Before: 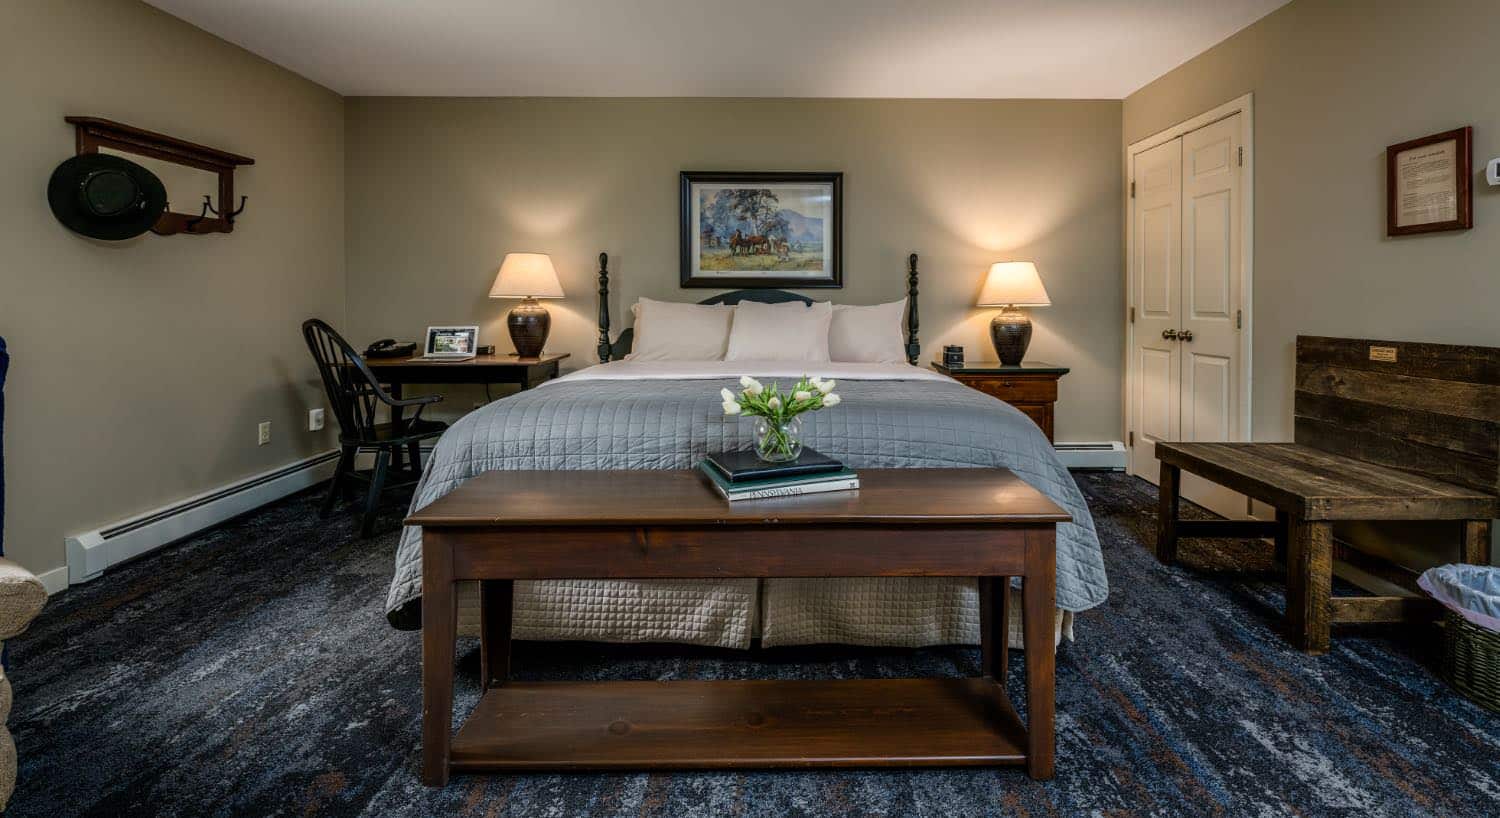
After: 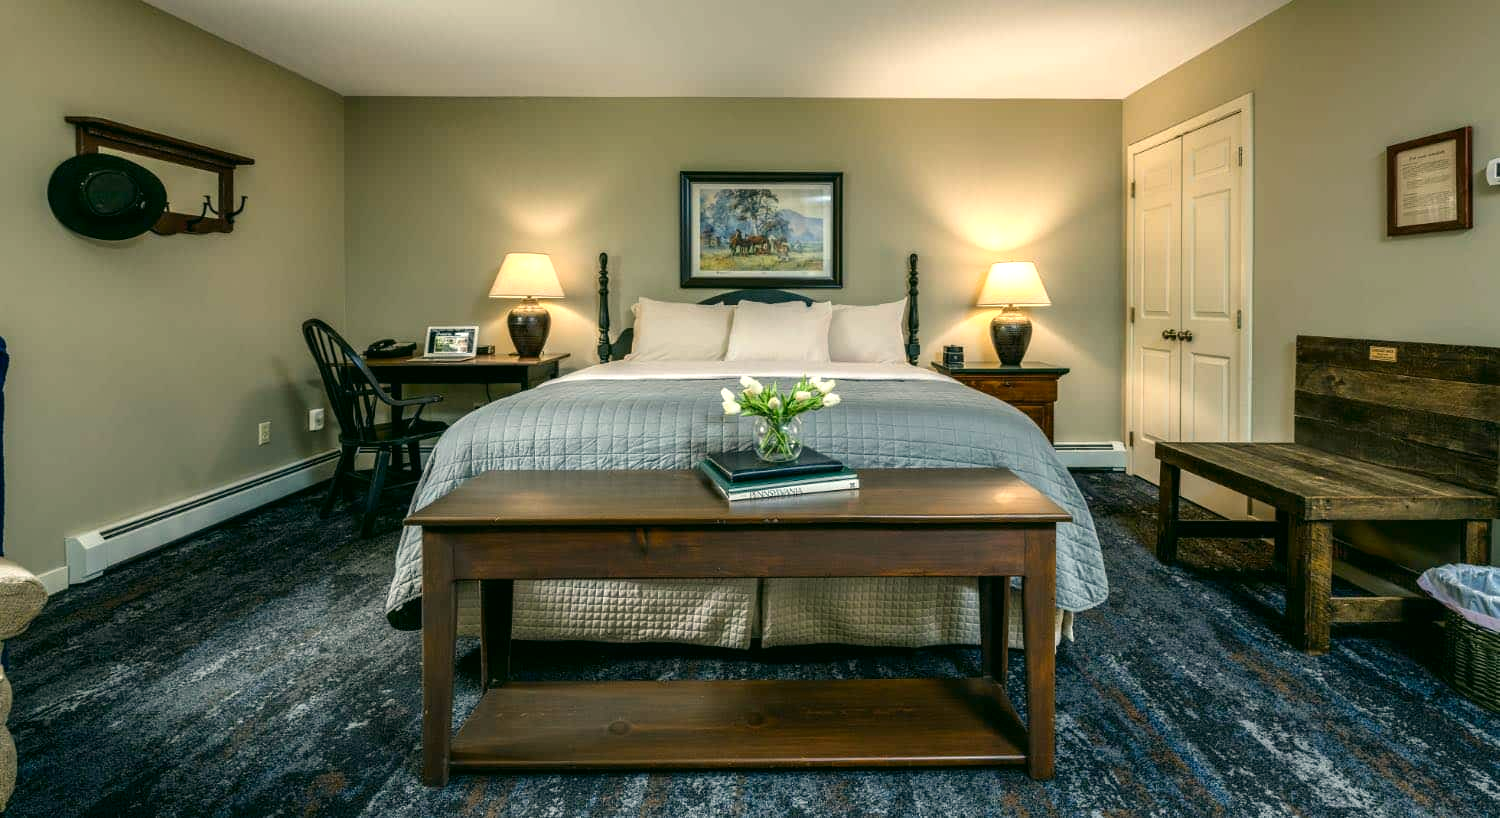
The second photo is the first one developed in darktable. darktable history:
color correction: highlights a* -0.37, highlights b* 9.18, shadows a* -8.8, shadows b* 1.54
exposure: exposure 0.638 EV, compensate highlight preservation false
